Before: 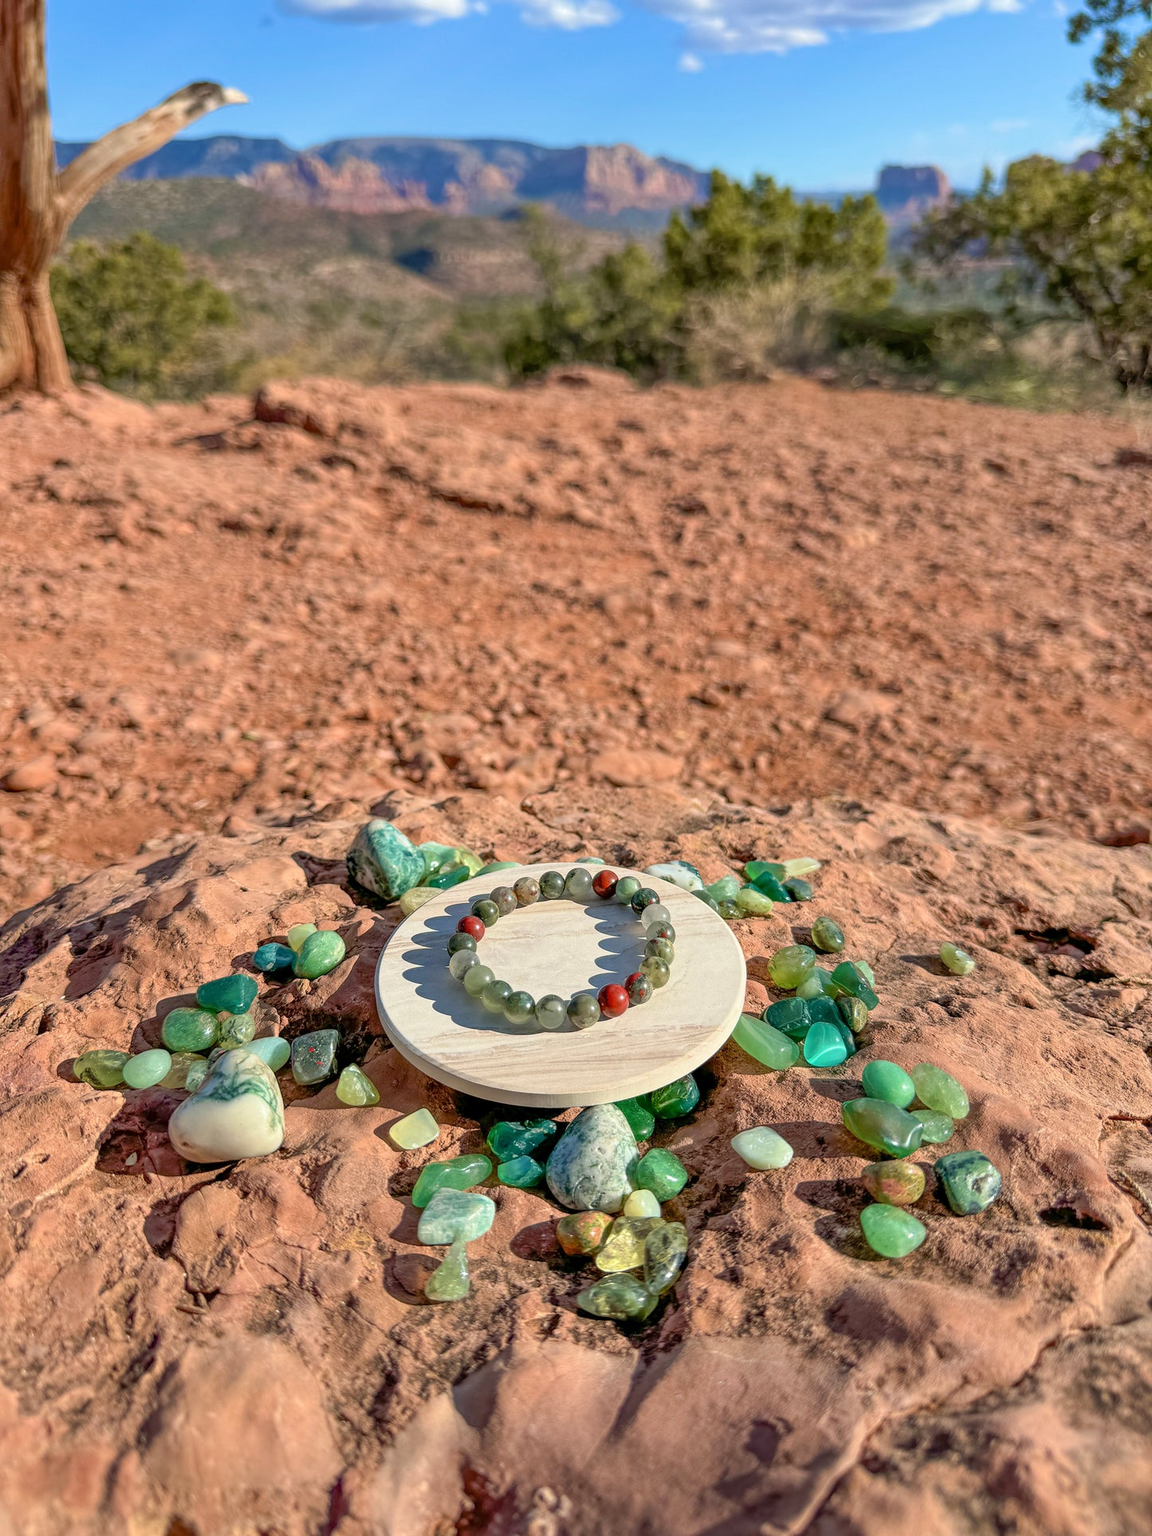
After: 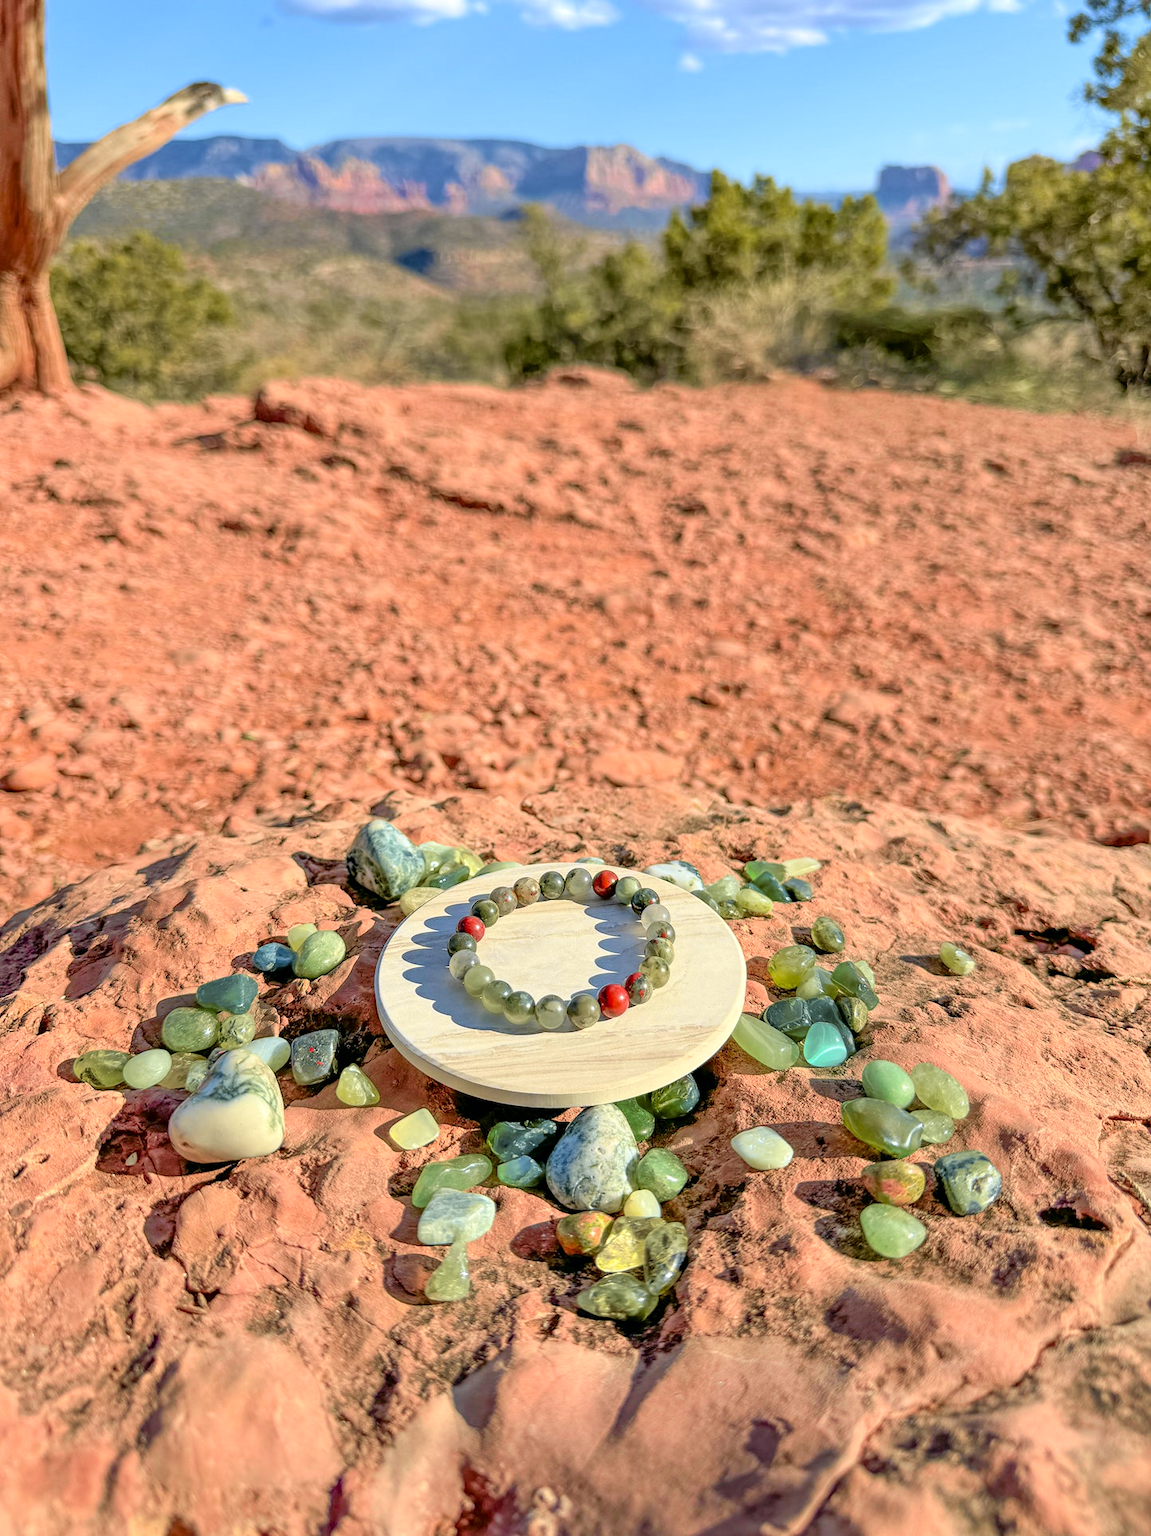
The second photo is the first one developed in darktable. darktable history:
exposure: exposure 0.3 EV, compensate highlight preservation false
tone curve: curves: ch0 [(0, 0) (0.07, 0.052) (0.23, 0.254) (0.486, 0.53) (0.822, 0.825) (0.994, 0.955)]; ch1 [(0, 0) (0.226, 0.261) (0.379, 0.442) (0.469, 0.472) (0.495, 0.495) (0.514, 0.504) (0.561, 0.568) (0.59, 0.612) (1, 1)]; ch2 [(0, 0) (0.269, 0.299) (0.459, 0.441) (0.498, 0.499) (0.523, 0.52) (0.551, 0.576) (0.629, 0.643) (0.659, 0.681) (0.718, 0.764) (1, 1)], color space Lab, independent channels, preserve colors none
